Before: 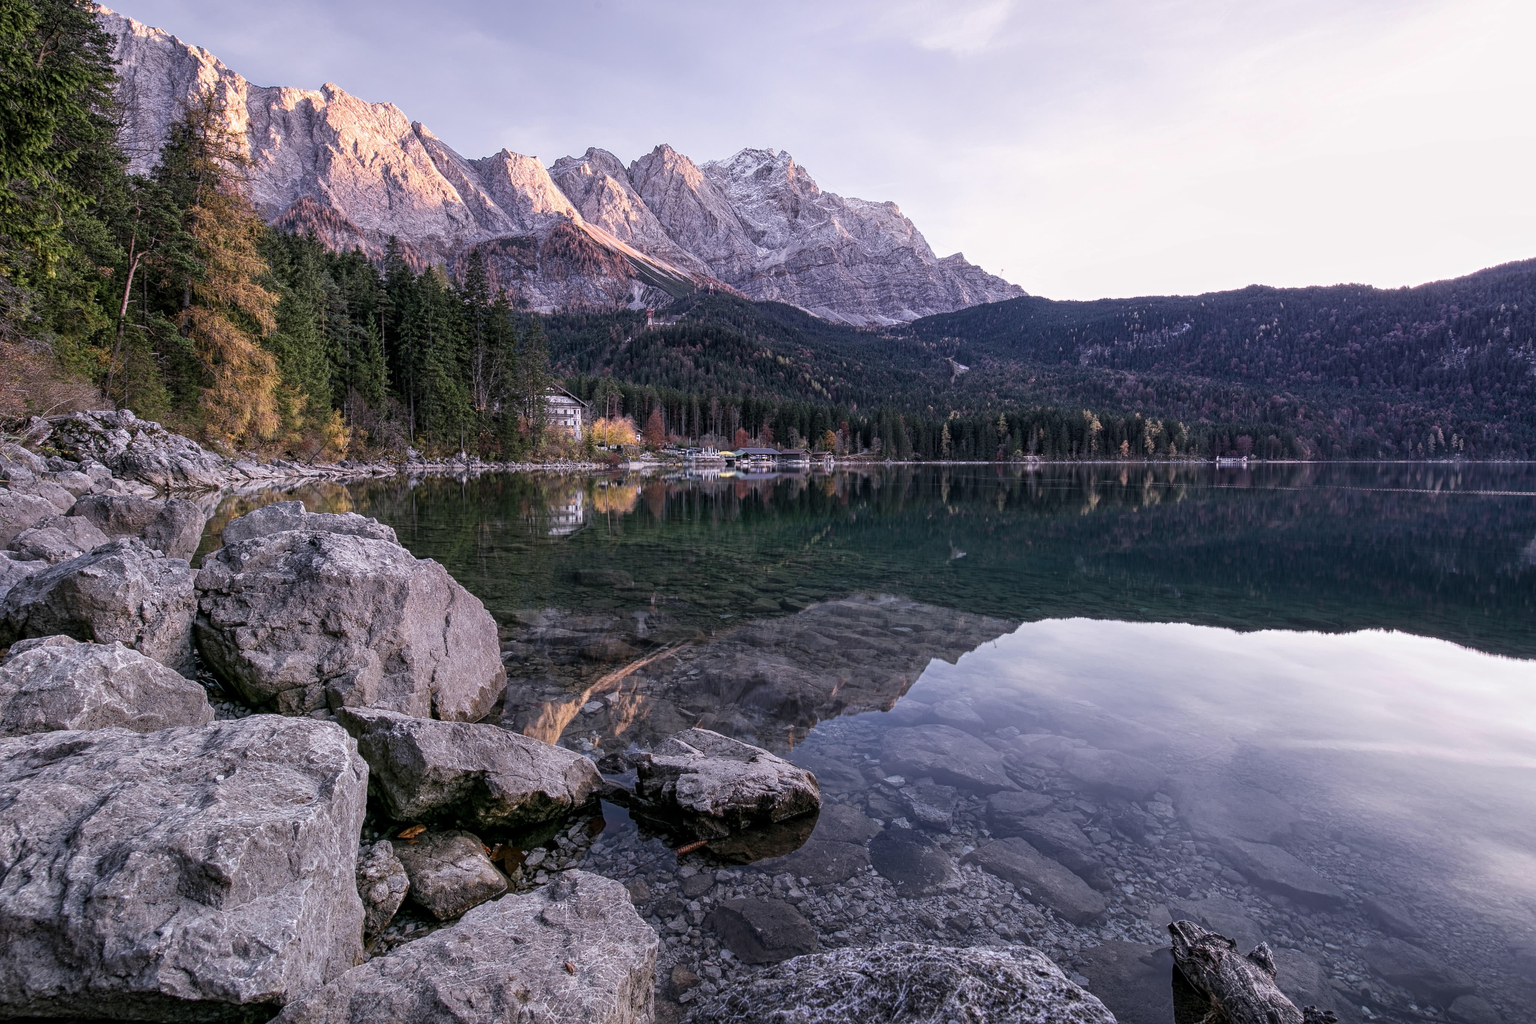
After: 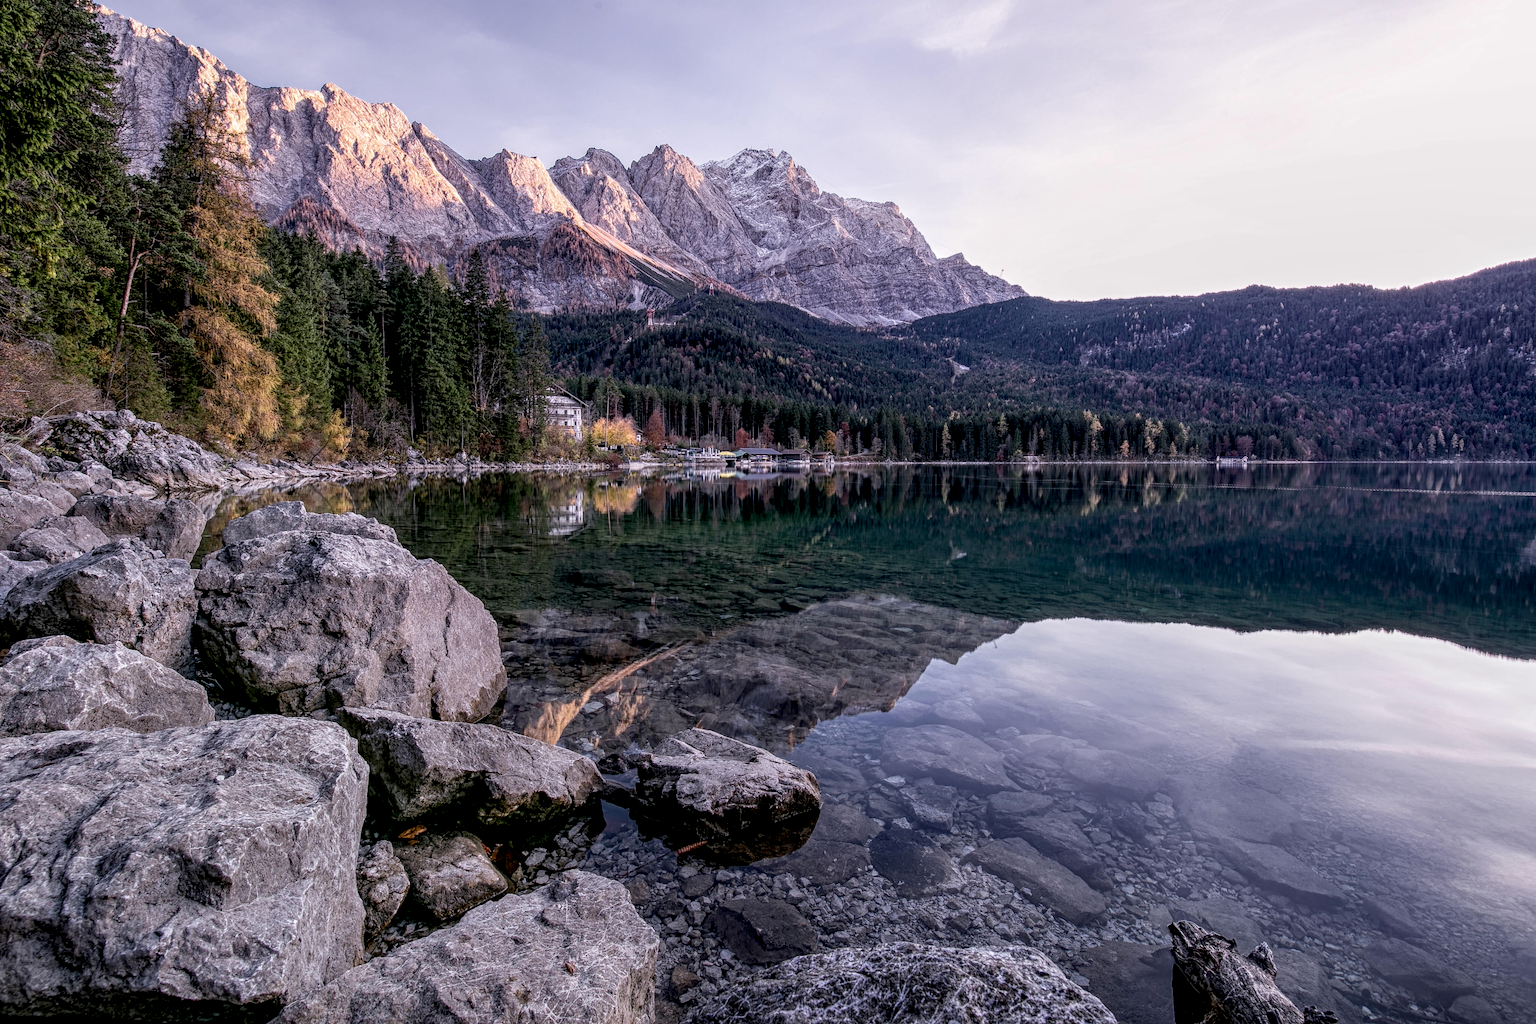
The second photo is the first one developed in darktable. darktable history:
local contrast: on, module defaults
exposure: black level correction 0.01, exposure 0.014 EV, compensate highlight preservation false
